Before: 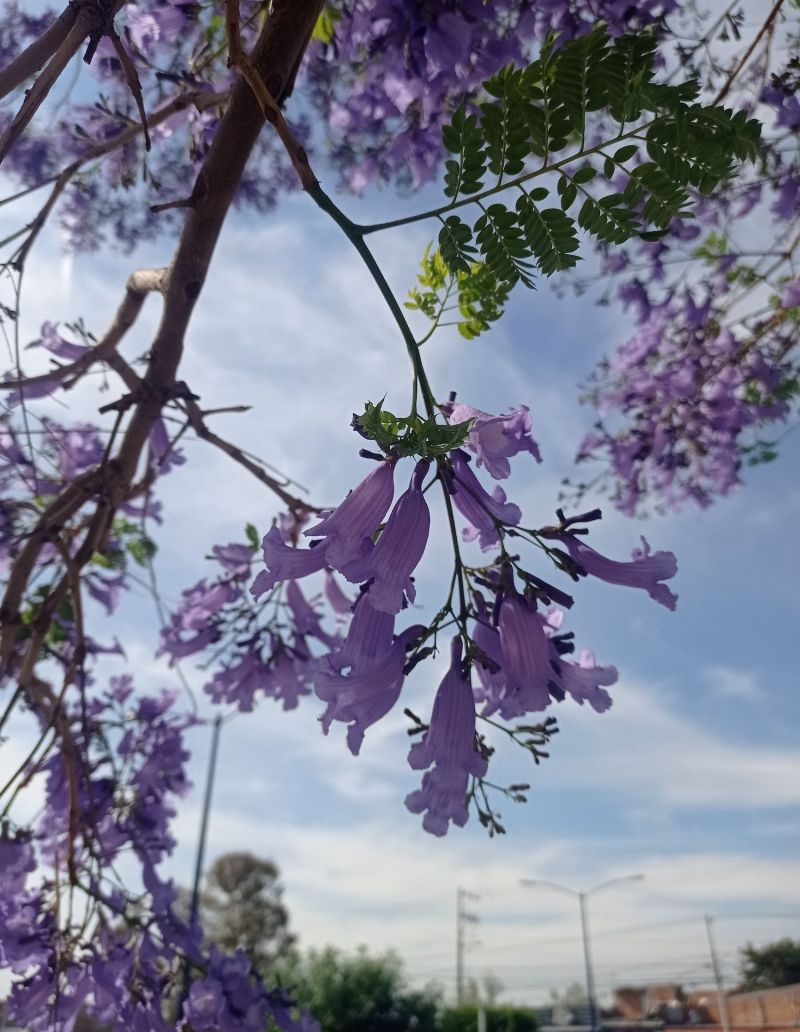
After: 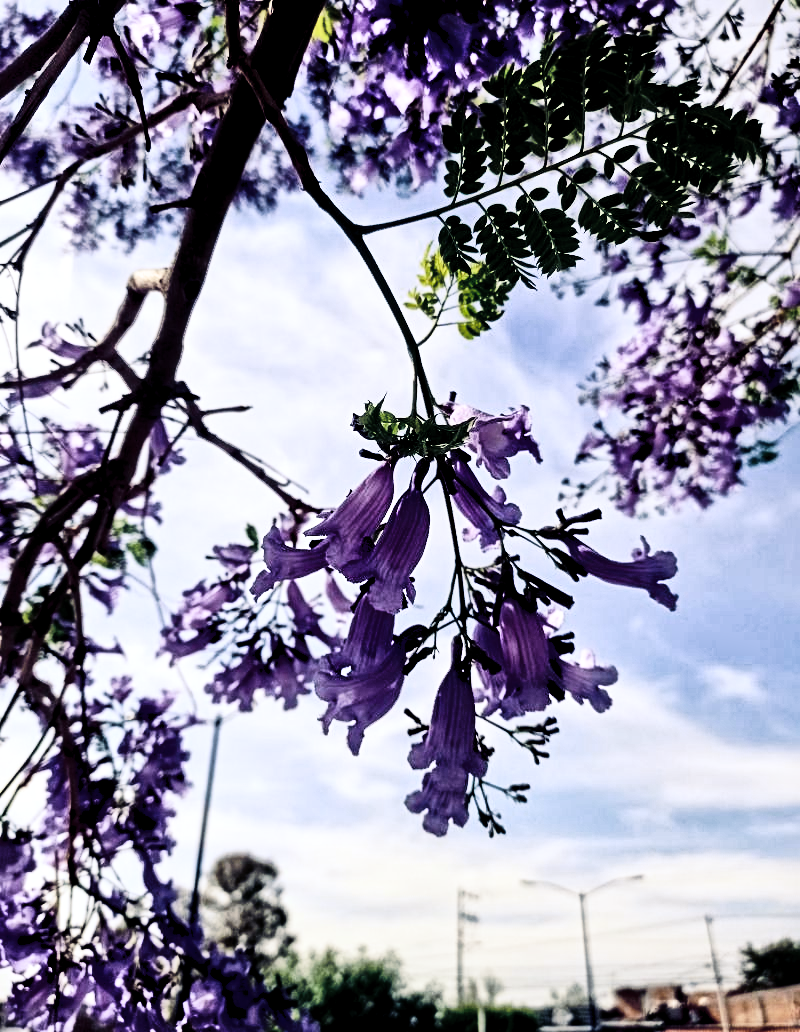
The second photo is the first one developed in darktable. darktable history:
color correction: saturation 0.85
tone curve: curves: ch0 [(0, 0) (0.07, 0.057) (0.15, 0.177) (0.352, 0.445) (0.59, 0.703) (0.857, 0.908) (1, 1)], color space Lab, linked channels
color balance: lift [0.97, 1, 1, 1], gamma [1.03, 1, 1, 1]
split-toning: shadows › hue 255.6°, shadows › saturation 0.66, highlights › hue 43.2°, highlights › saturation 0.68, balance -50.1 | blend: blend mode lighten, opacity 100%; mask: uniform (no mask)
base curve: curves: ch0 [(0, 0) (0.026, 0.03) (0.109, 0.232) (0.351, 0.748) (0.669, 0.968) (1, 1)]
global tonemap: drago (1, 100), detail 1
shadows and highlights: highlights color adjustment 0%, soften with gaussian
exposure: exposure -2.002 EV
contrast equalizer: y [[0.511, 0.558, 0.631, 0.632, 0.559, 0.512], [0.5 ×6], [0.507, 0.559, 0.627, 0.644, 0.647, 0.647], [0 ×6], [0 ×6]] | blend: blend mode average, opacity 100%; mask: uniform (no mask)
highpass: sharpness 9.84%, contrast boost 9.94% | blend: blend mode overlay, opacity 100%; mask: uniform (no mask)
contrast brightness saturation: contrast 0.26, brightness 0.02, saturation 0.87
